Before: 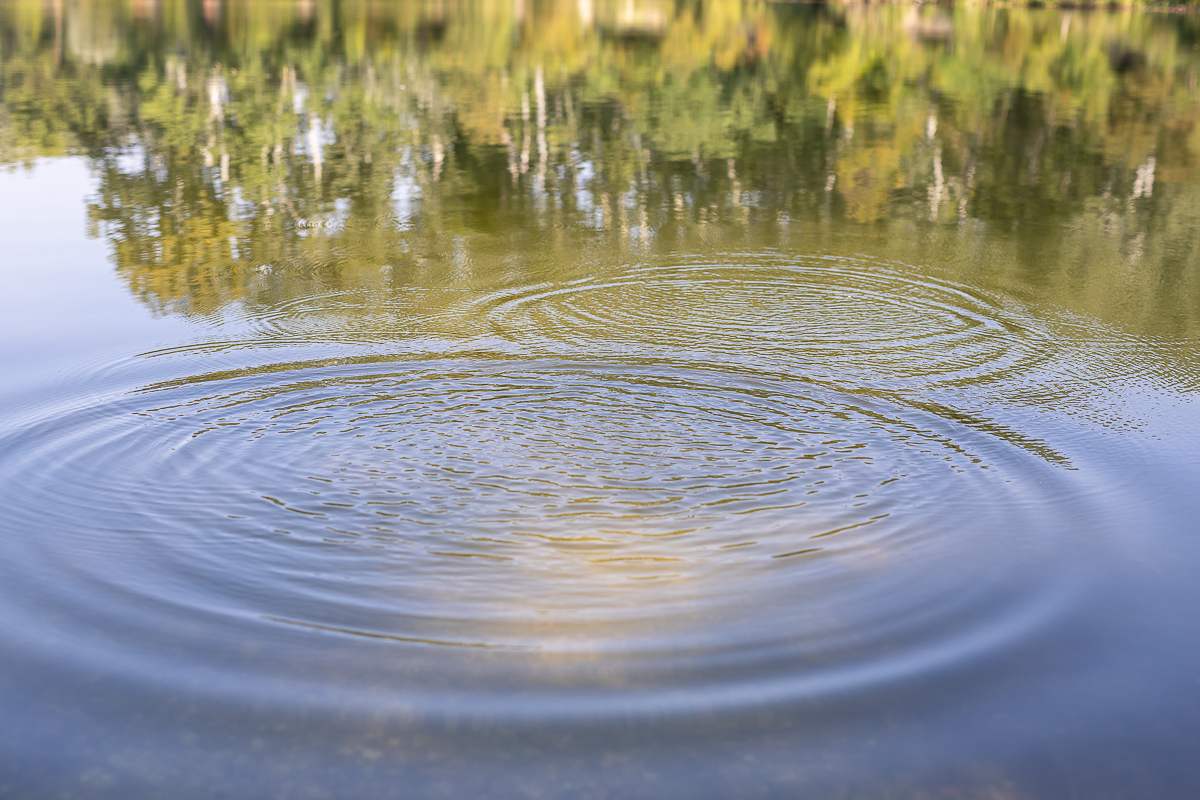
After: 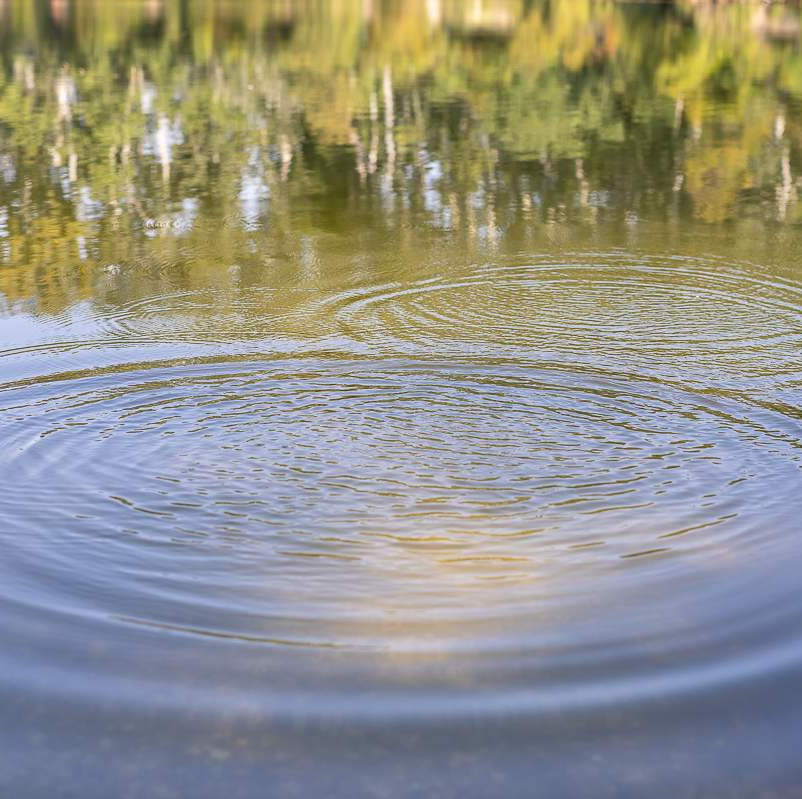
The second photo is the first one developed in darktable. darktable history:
crop and rotate: left 12.702%, right 20.418%
